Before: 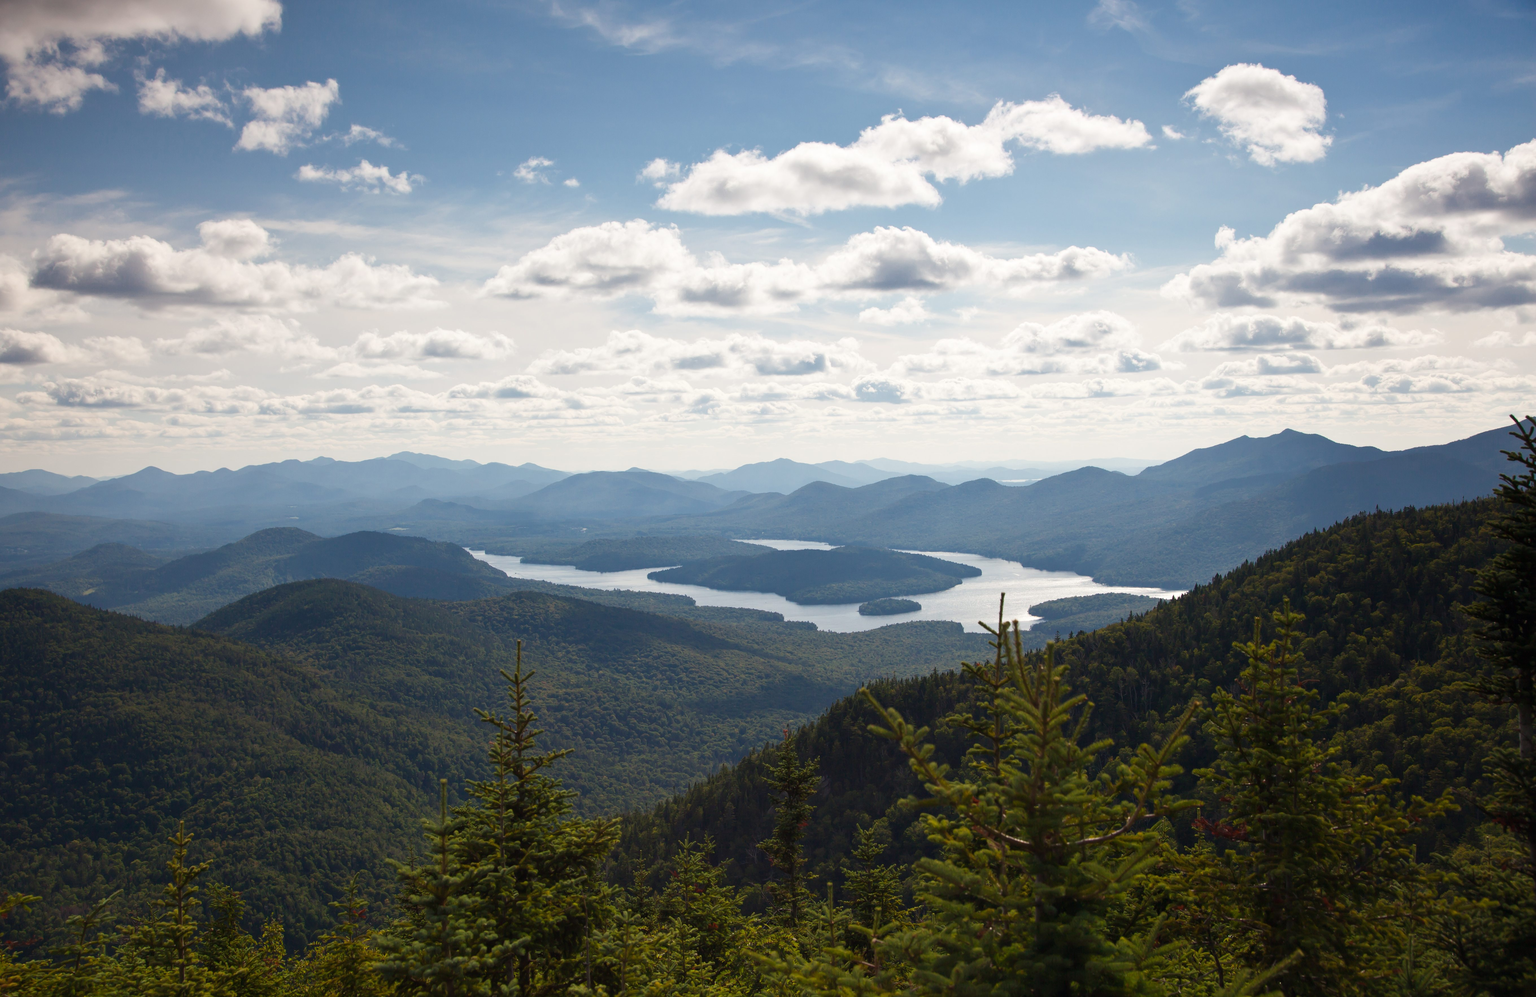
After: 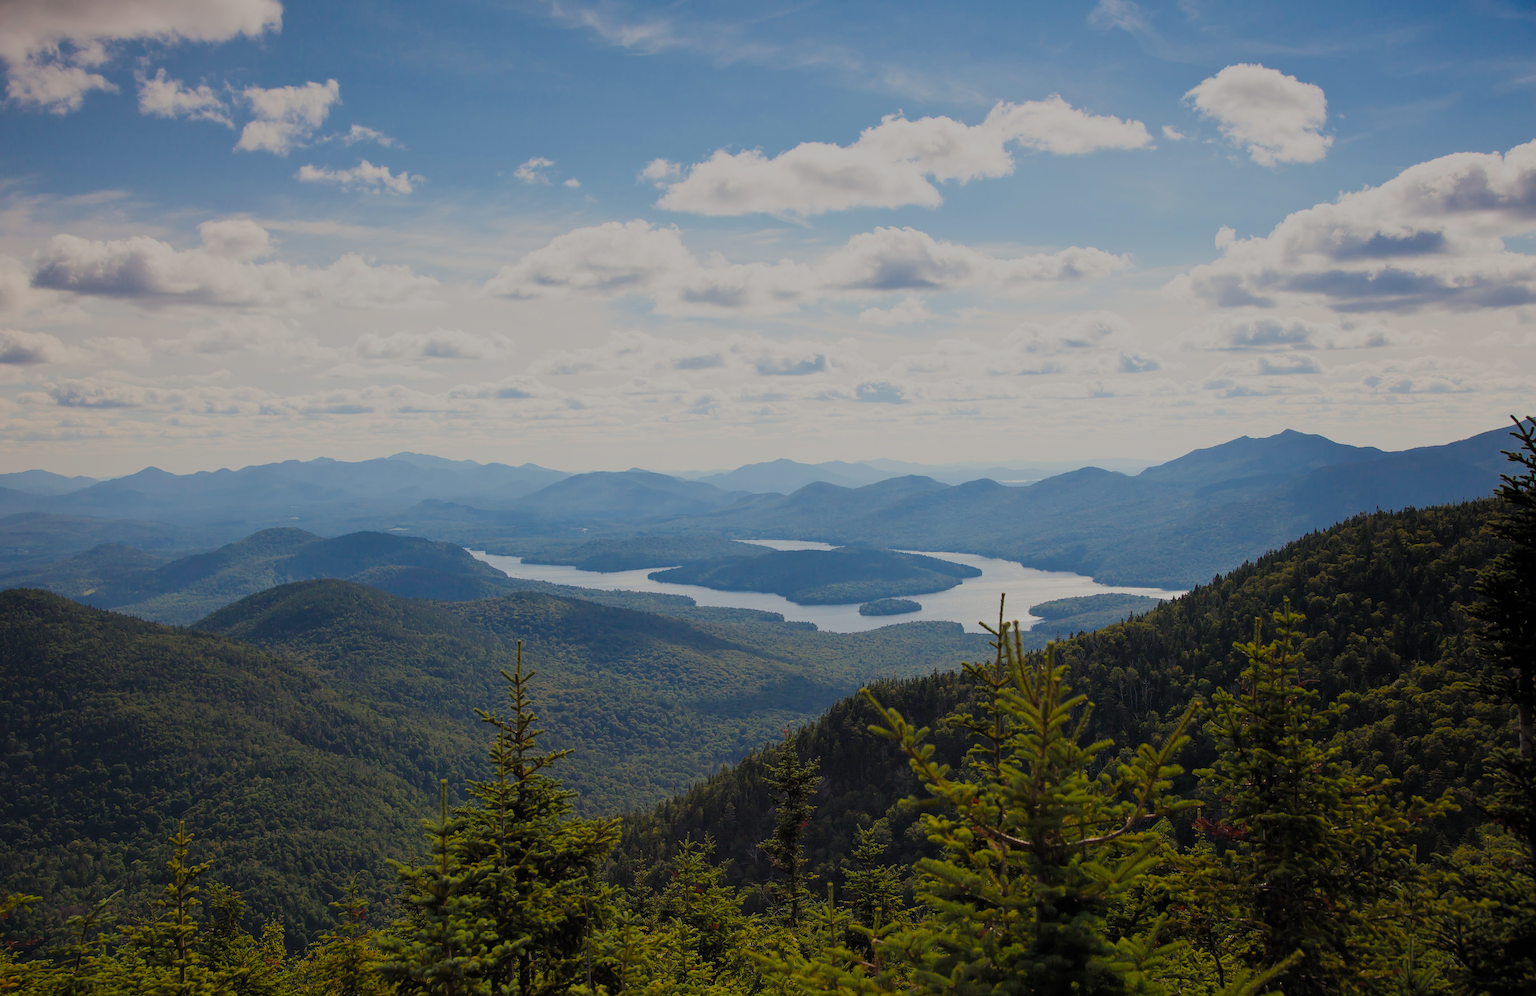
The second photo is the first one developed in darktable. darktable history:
sharpen: on, module defaults
filmic rgb: white relative exposure 8 EV, threshold 3 EV, hardness 2.44, latitude 10.07%, contrast 0.72, highlights saturation mix 10%, shadows ↔ highlights balance 1.38%, color science v4 (2020), enable highlight reconstruction true
